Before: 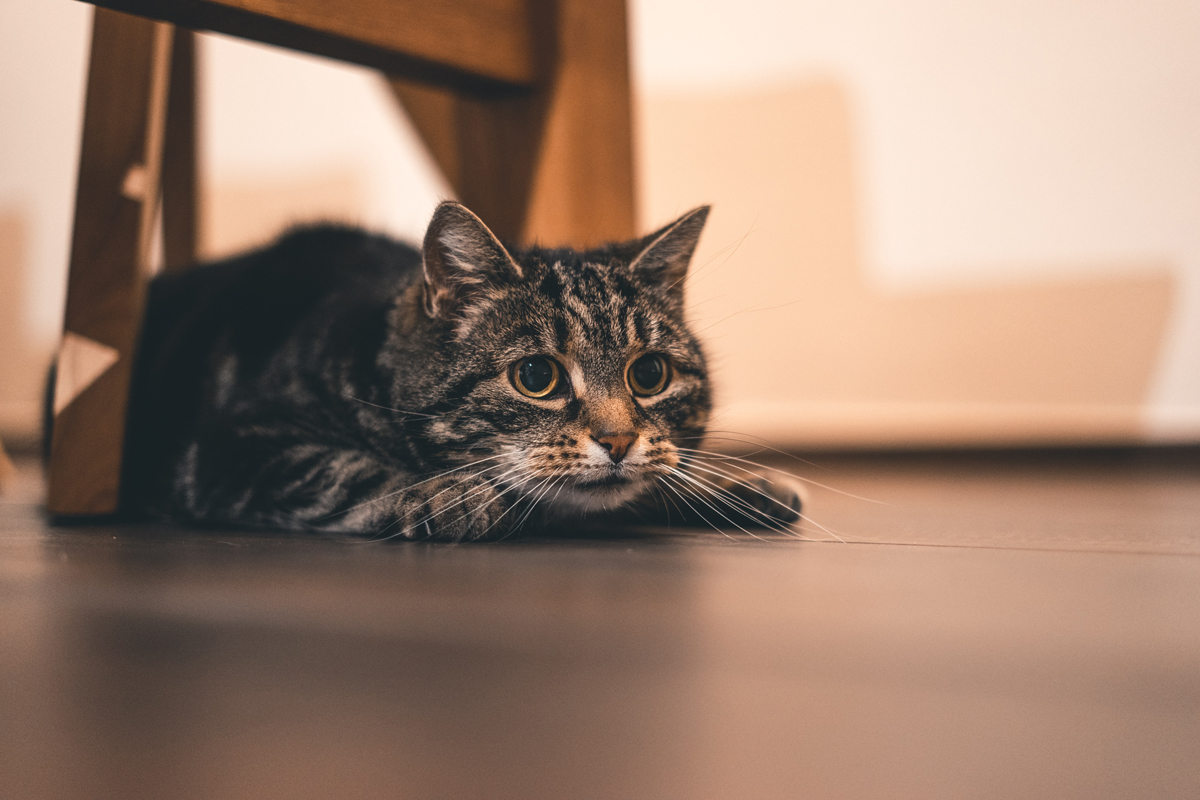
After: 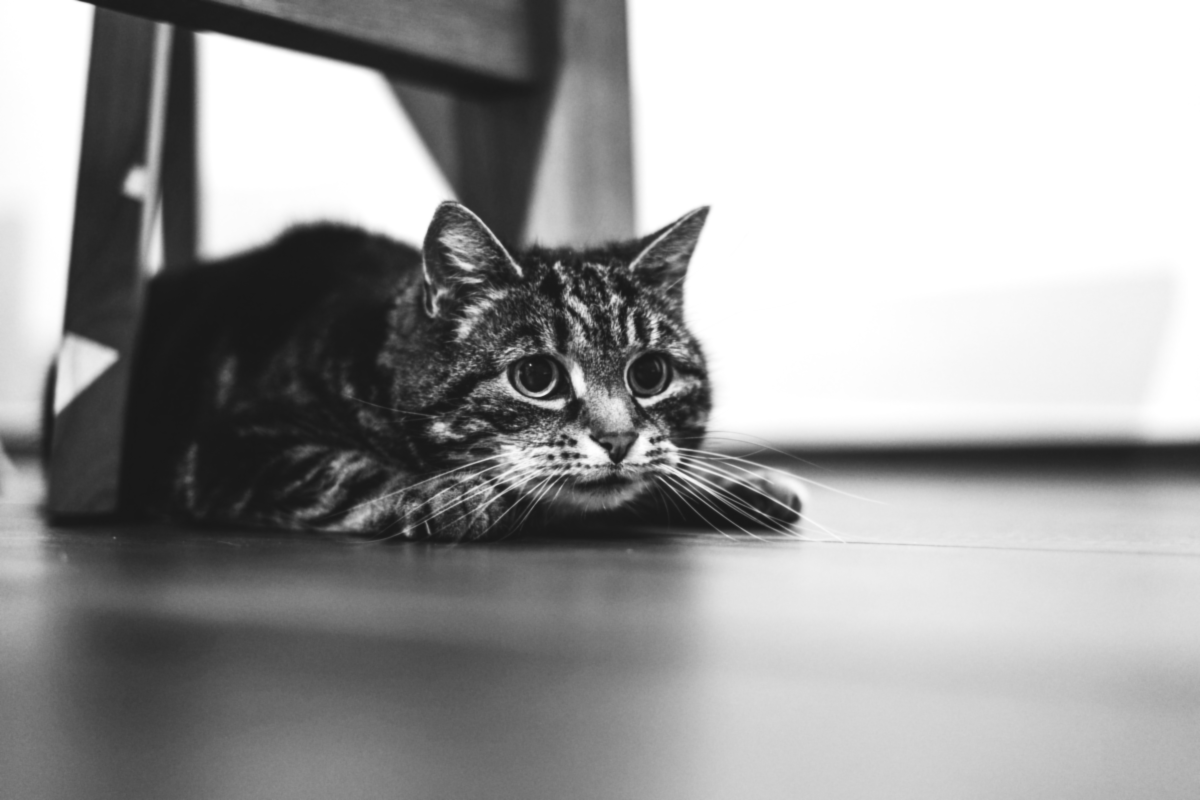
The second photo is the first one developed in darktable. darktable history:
white balance: emerald 1
lowpass: radius 0.76, contrast 1.56, saturation 0, unbound 0
exposure: exposure 0.559 EV, compensate highlight preservation false
